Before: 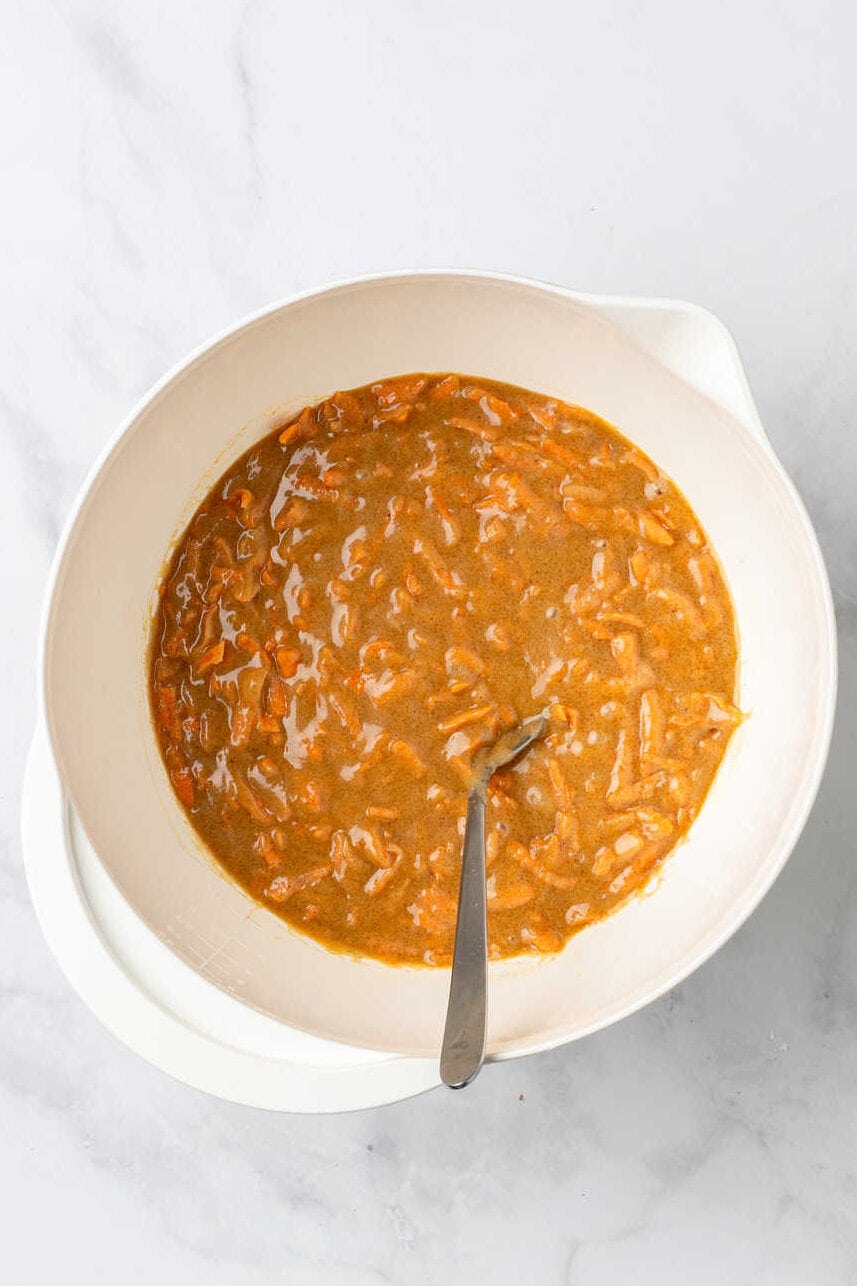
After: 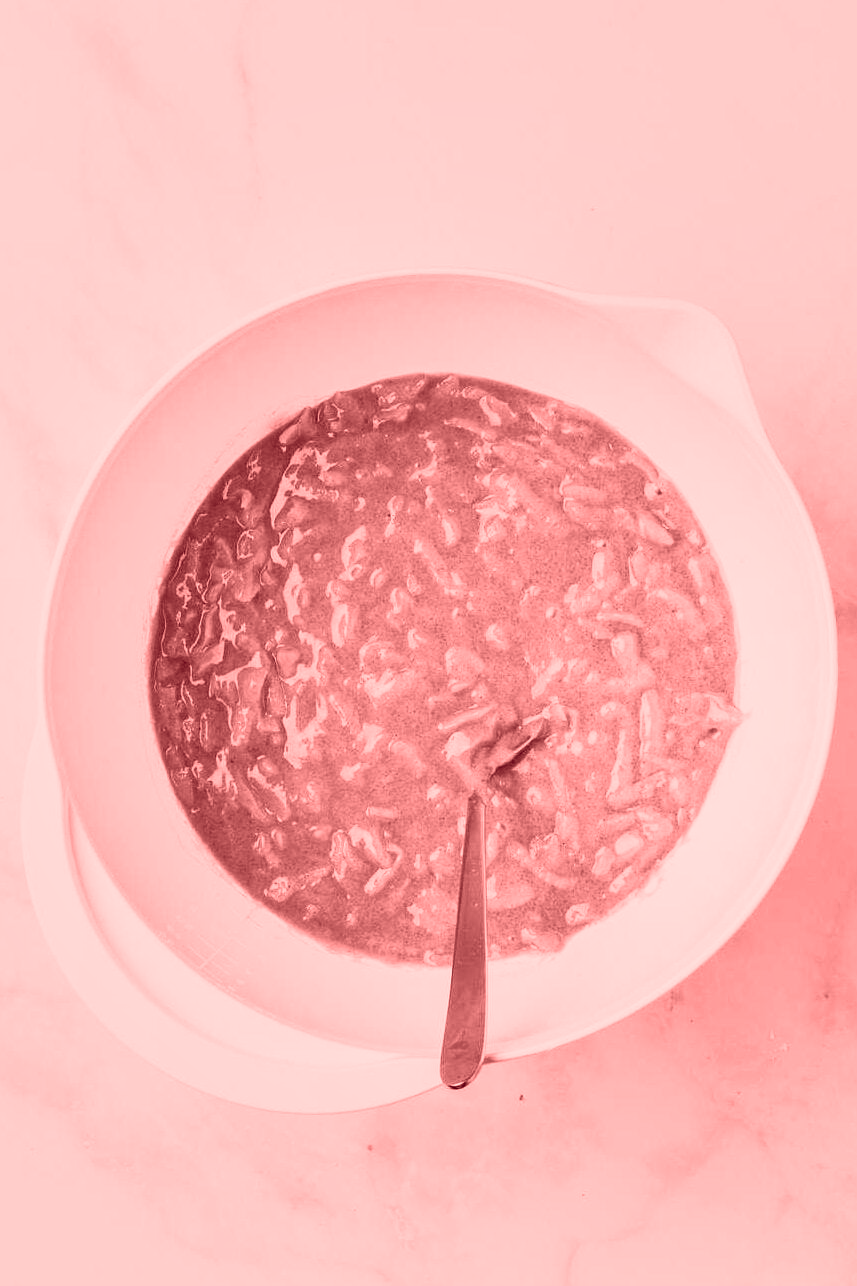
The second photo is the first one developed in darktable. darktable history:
exposure: exposure -0.048 EV, compensate highlight preservation false
shadows and highlights: shadows 5, soften with gaussian
sigmoid: contrast 1.7, skew -0.2, preserve hue 0%, red attenuation 0.1, red rotation 0.035, green attenuation 0.1, green rotation -0.017, blue attenuation 0.15, blue rotation -0.052, base primaries Rec2020
colorize: saturation 60%, source mix 100%
